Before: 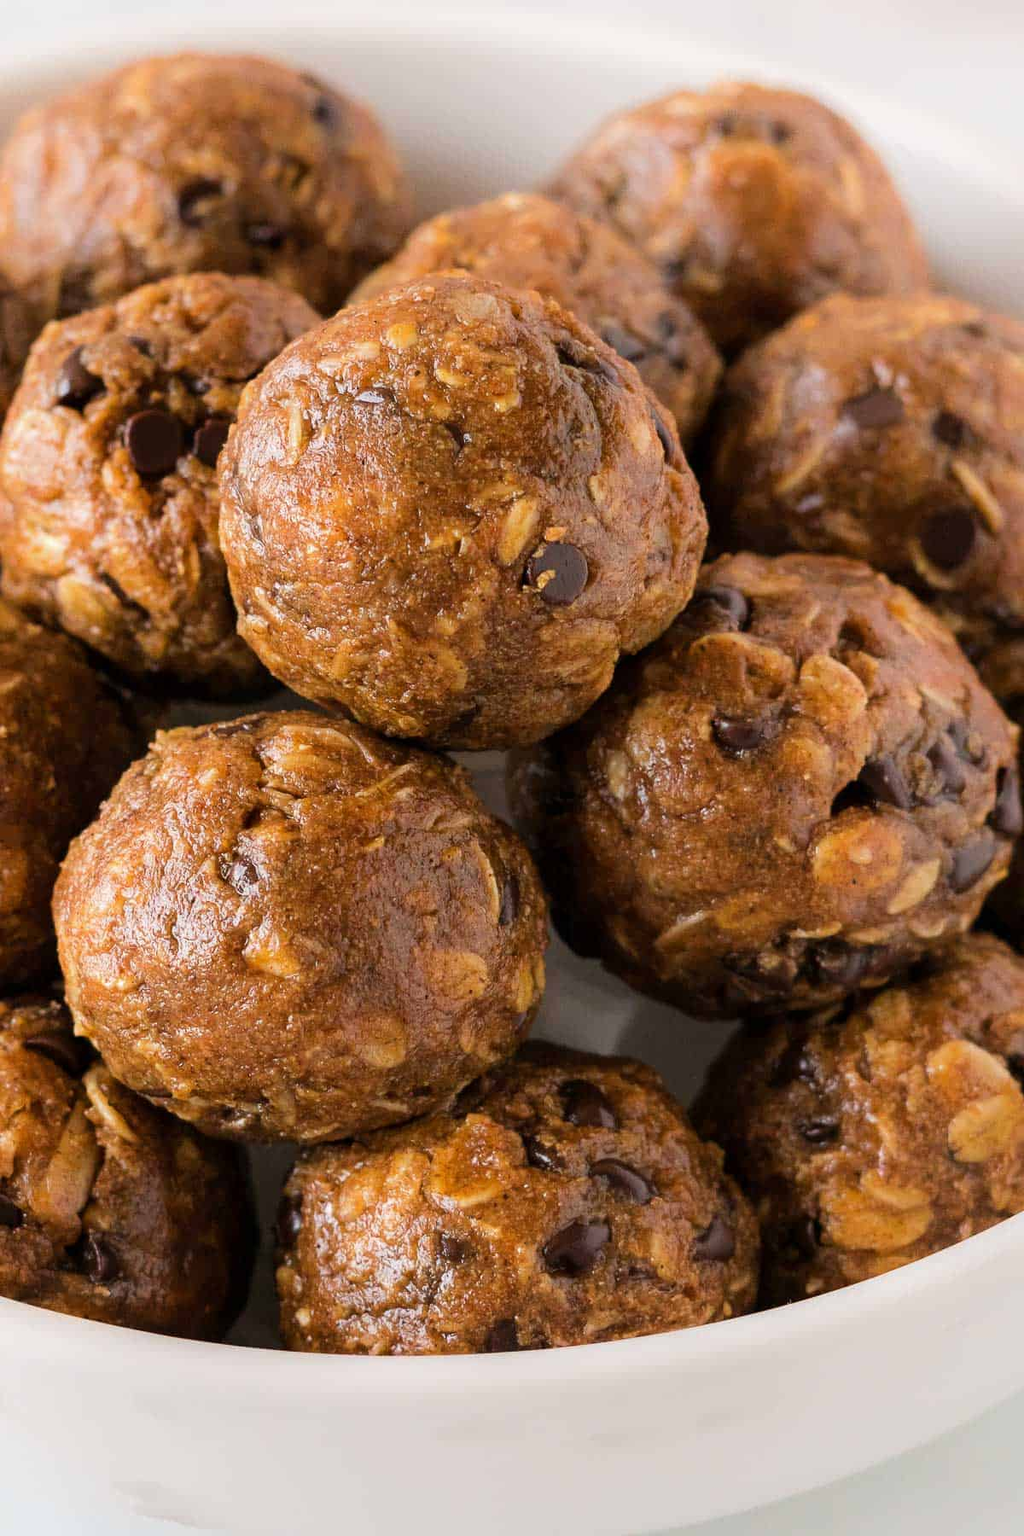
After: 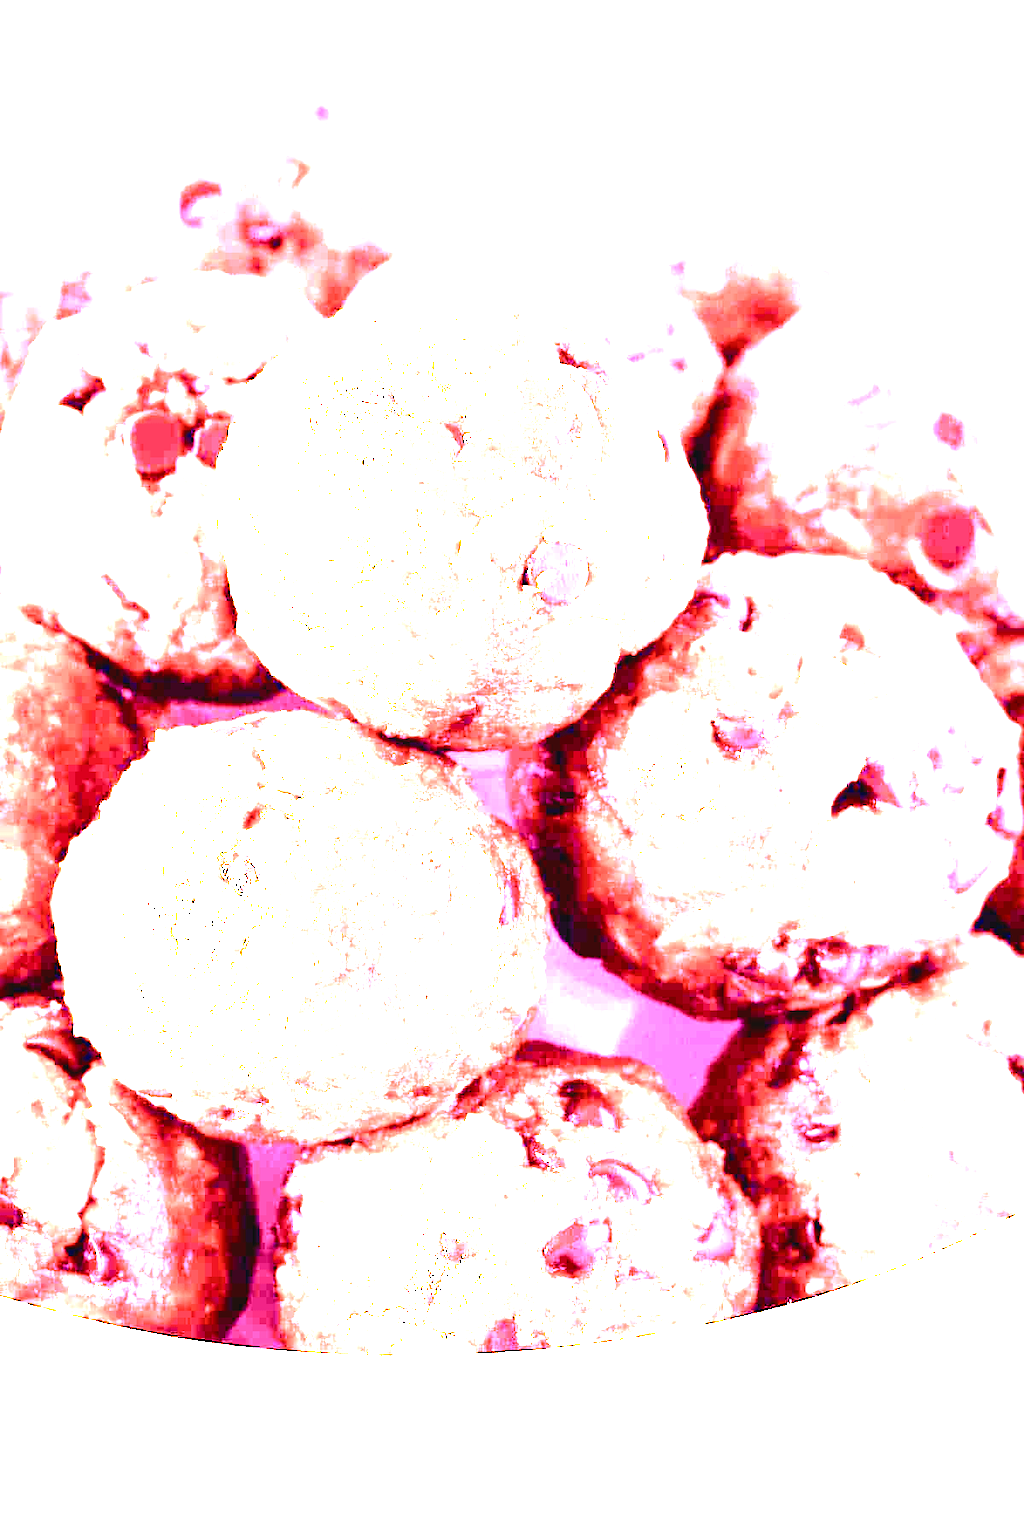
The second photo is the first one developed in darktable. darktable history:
color balance rgb: shadows lift › chroma 2%, shadows lift › hue 250°, power › hue 326.4°, highlights gain › chroma 2%, highlights gain › hue 64.8°, global offset › luminance 0.5%, global offset › hue 58.8°, perceptual saturation grading › highlights -25%, perceptual saturation grading › shadows 30%, global vibrance 15%
white balance: red 8, blue 8
